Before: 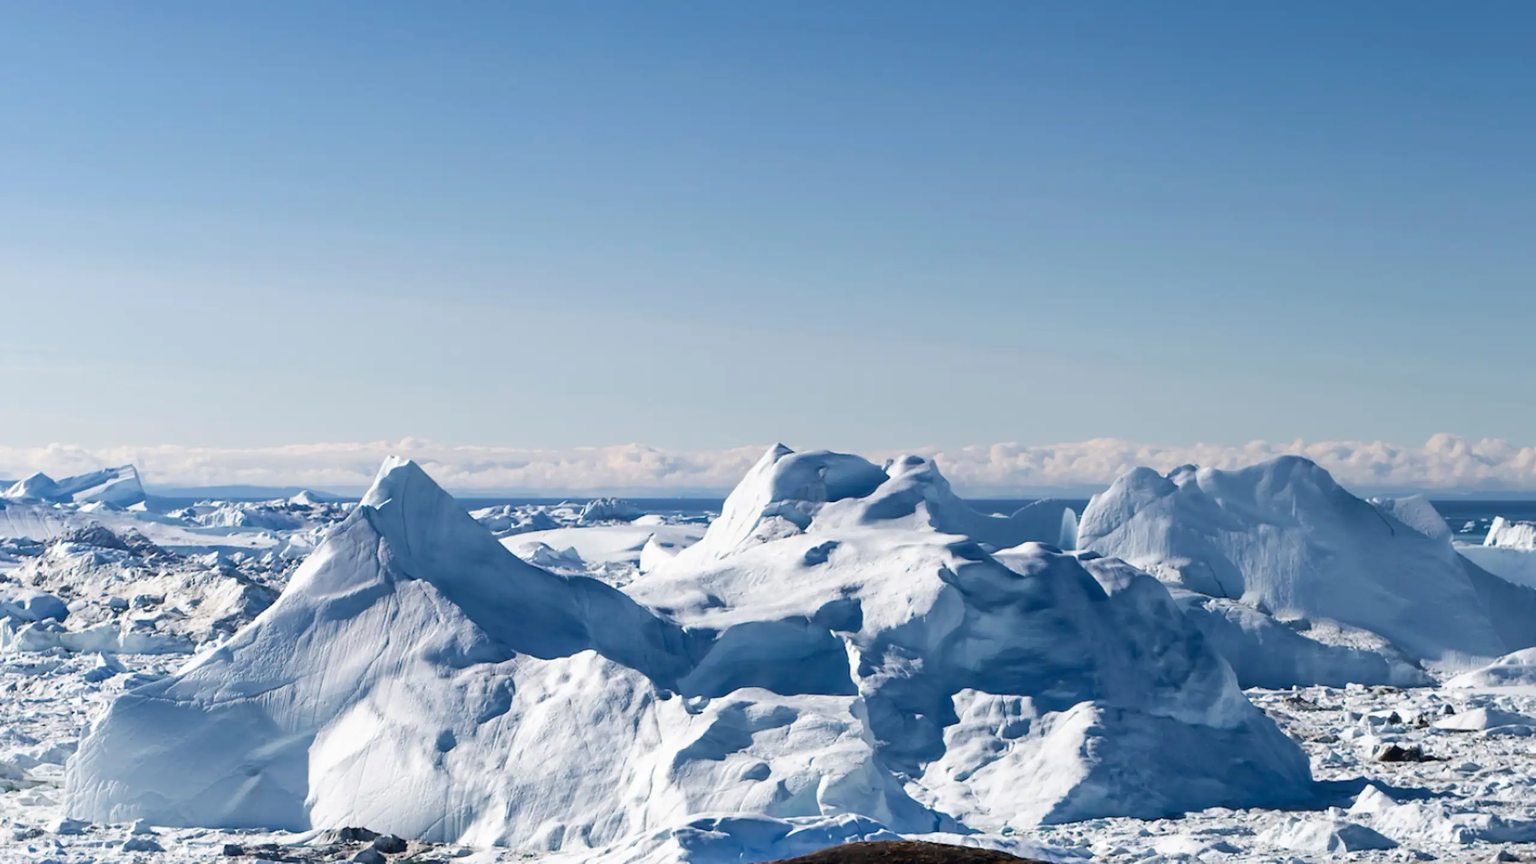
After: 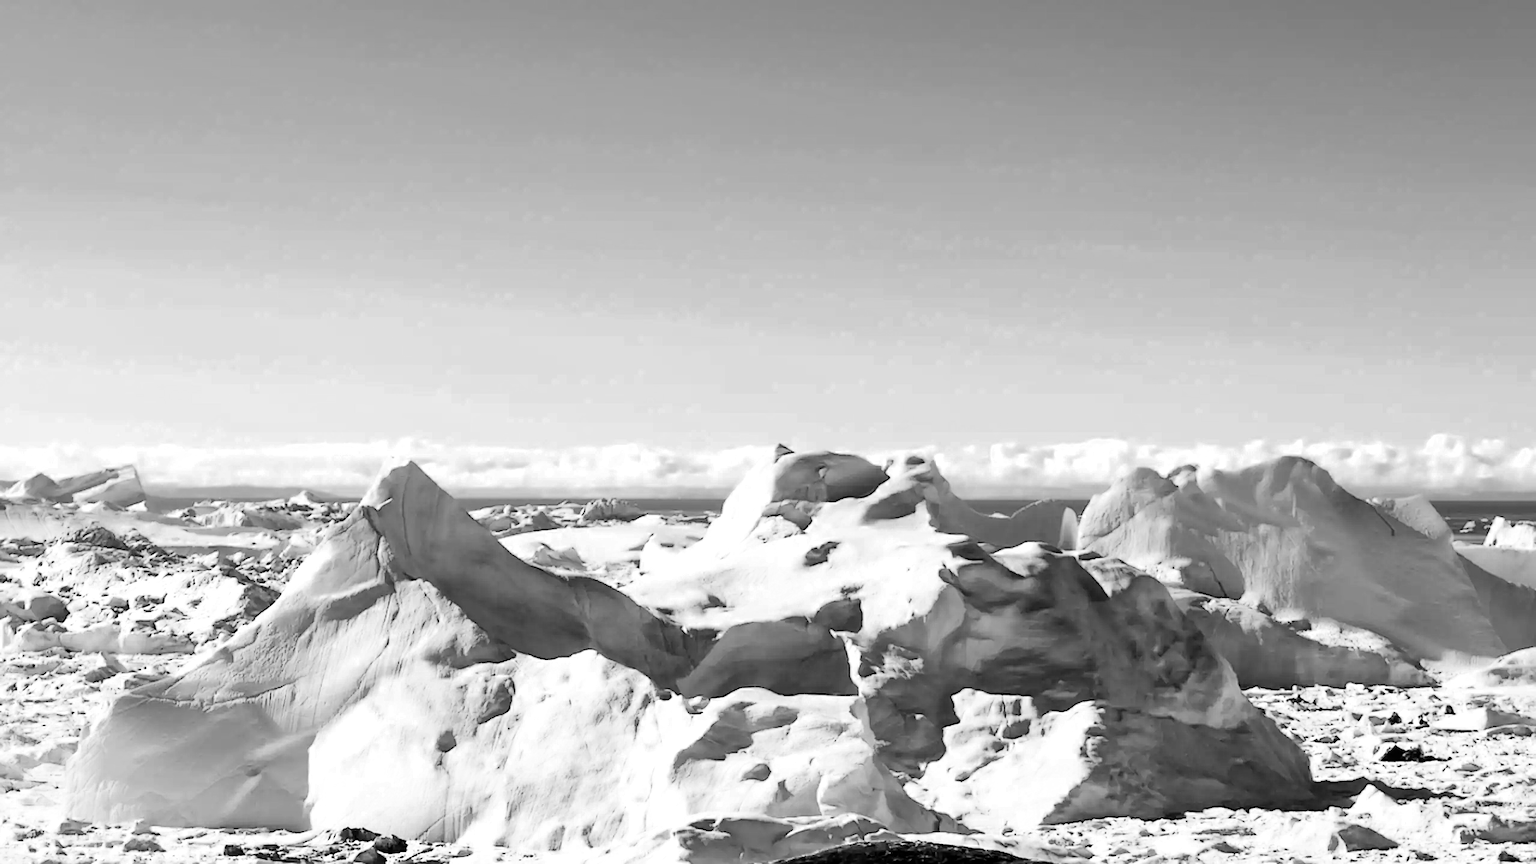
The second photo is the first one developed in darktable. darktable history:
local contrast: highlights 100%, shadows 100%, detail 120%, midtone range 0.2
sharpen: on, module defaults
exposure: exposure 0.29 EV, compensate highlight preservation false
color zones: curves: ch0 [(0.002, 0.593) (0.143, 0.417) (0.285, 0.541) (0.455, 0.289) (0.608, 0.327) (0.727, 0.283) (0.869, 0.571) (1, 0.603)]; ch1 [(0, 0) (0.143, 0) (0.286, 0) (0.429, 0) (0.571, 0) (0.714, 0) (0.857, 0)]
rgb curve: curves: ch0 [(0, 0) (0.21, 0.15) (0.24, 0.21) (0.5, 0.75) (0.75, 0.96) (0.89, 0.99) (1, 1)]; ch1 [(0, 0.02) (0.21, 0.13) (0.25, 0.2) (0.5, 0.67) (0.75, 0.9) (0.89, 0.97) (1, 1)]; ch2 [(0, 0.02) (0.21, 0.13) (0.25, 0.2) (0.5, 0.67) (0.75, 0.9) (0.89, 0.97) (1, 1)], compensate middle gray true
